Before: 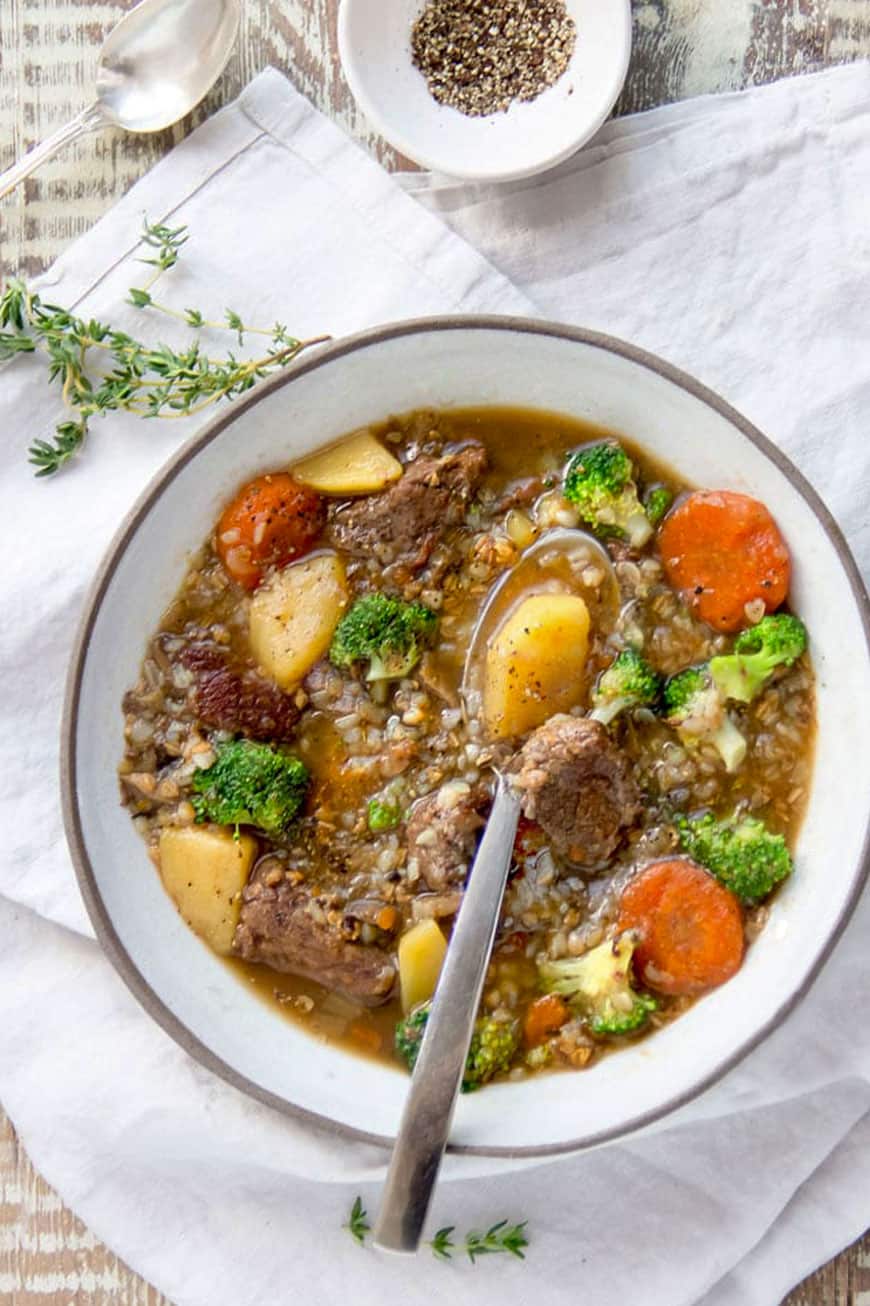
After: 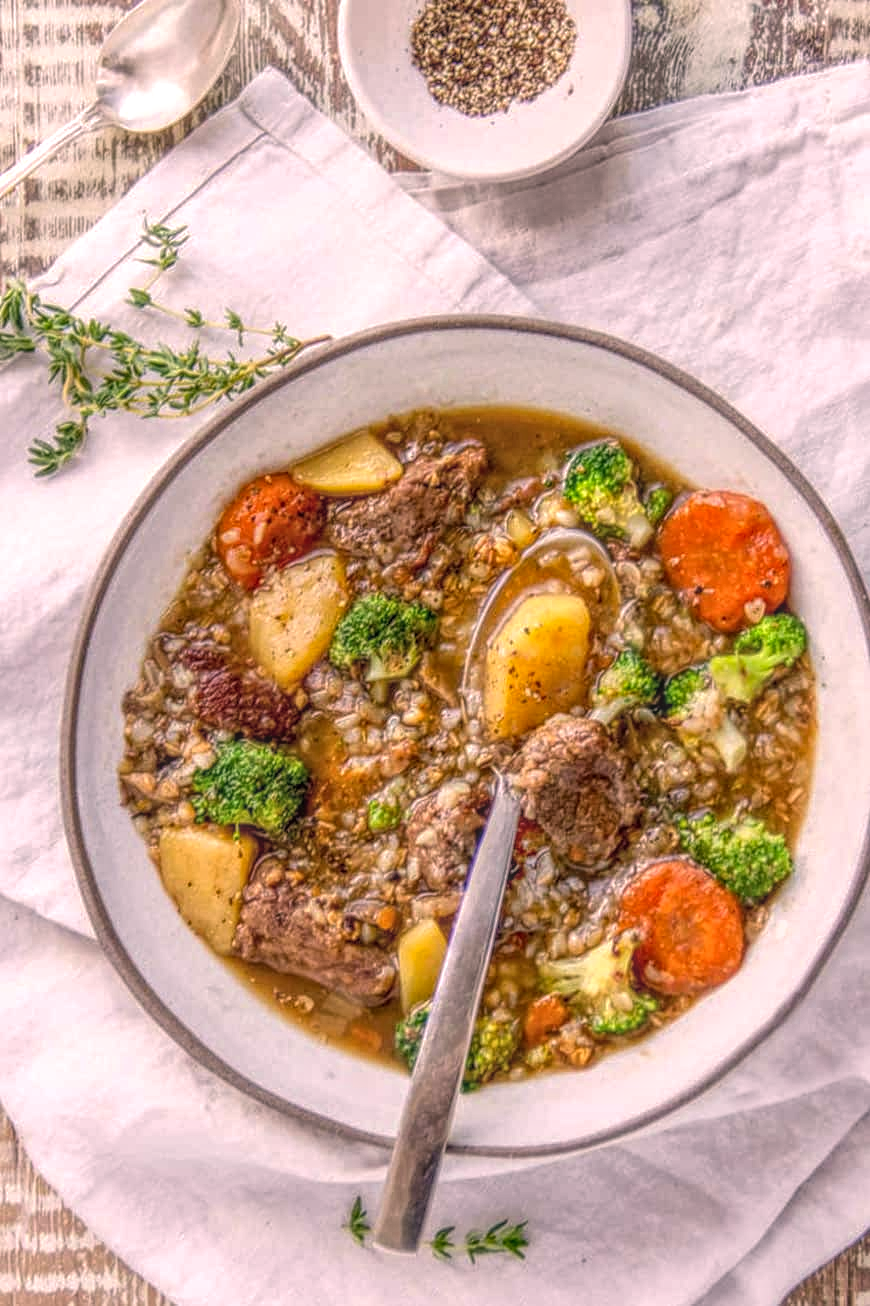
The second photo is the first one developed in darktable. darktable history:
color correction: highlights a* 12.23, highlights b* 5.41
local contrast: highlights 0%, shadows 0%, detail 200%, midtone range 0.25
